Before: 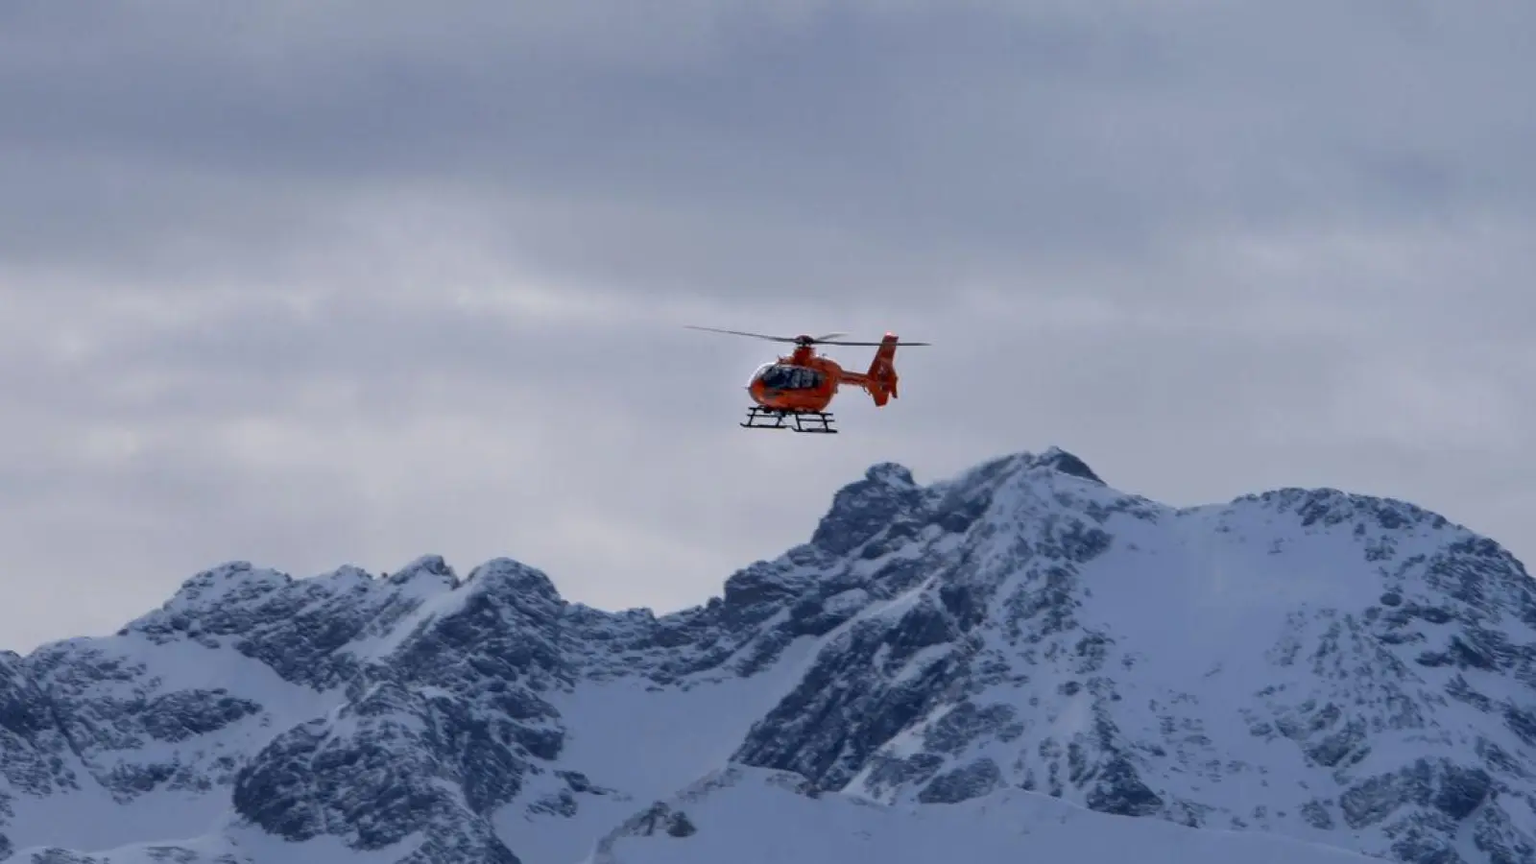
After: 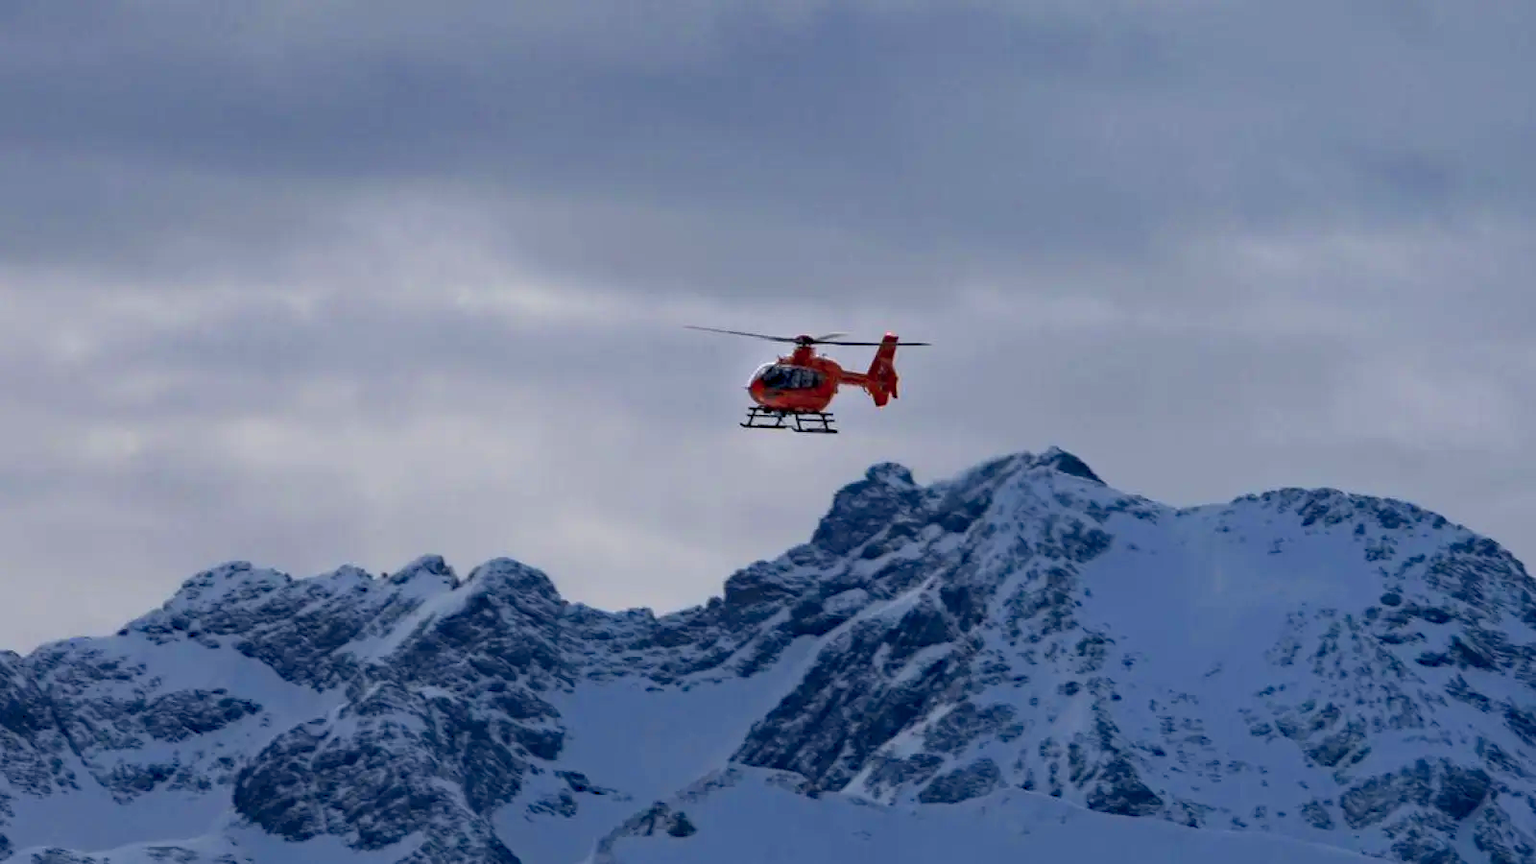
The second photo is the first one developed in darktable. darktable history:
color calibration: output R [0.994, 0.059, -0.119, 0], output G [-0.036, 1.09, -0.119, 0], output B [0.078, -0.108, 0.961, 0], illuminant same as pipeline (D50), adaptation none (bypass), x 0.332, y 0.335, temperature 5021.69 K
haze removal: strength 0.301, distance 0.247, adaptive false
